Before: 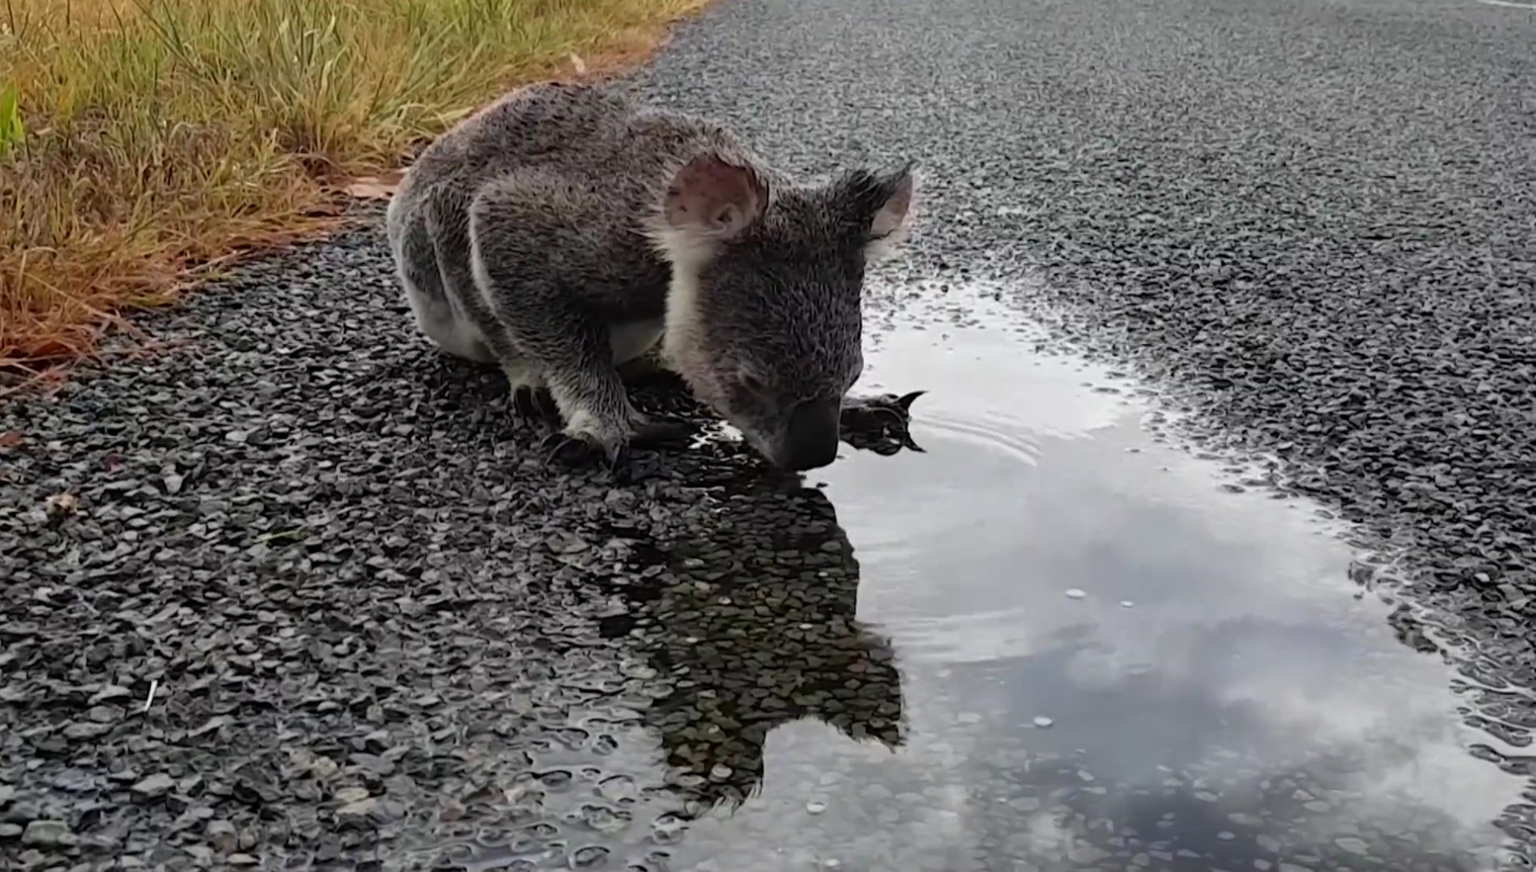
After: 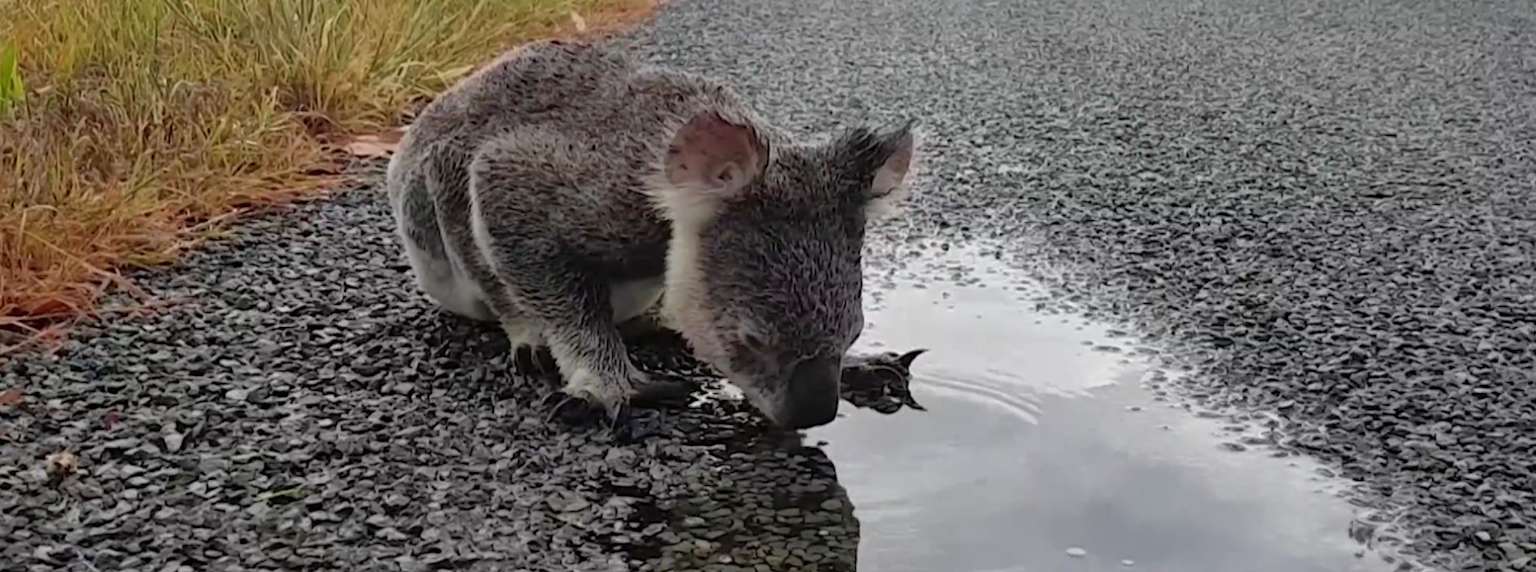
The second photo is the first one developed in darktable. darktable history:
crop and rotate: top 4.848%, bottom 29.503%
shadows and highlights: on, module defaults
